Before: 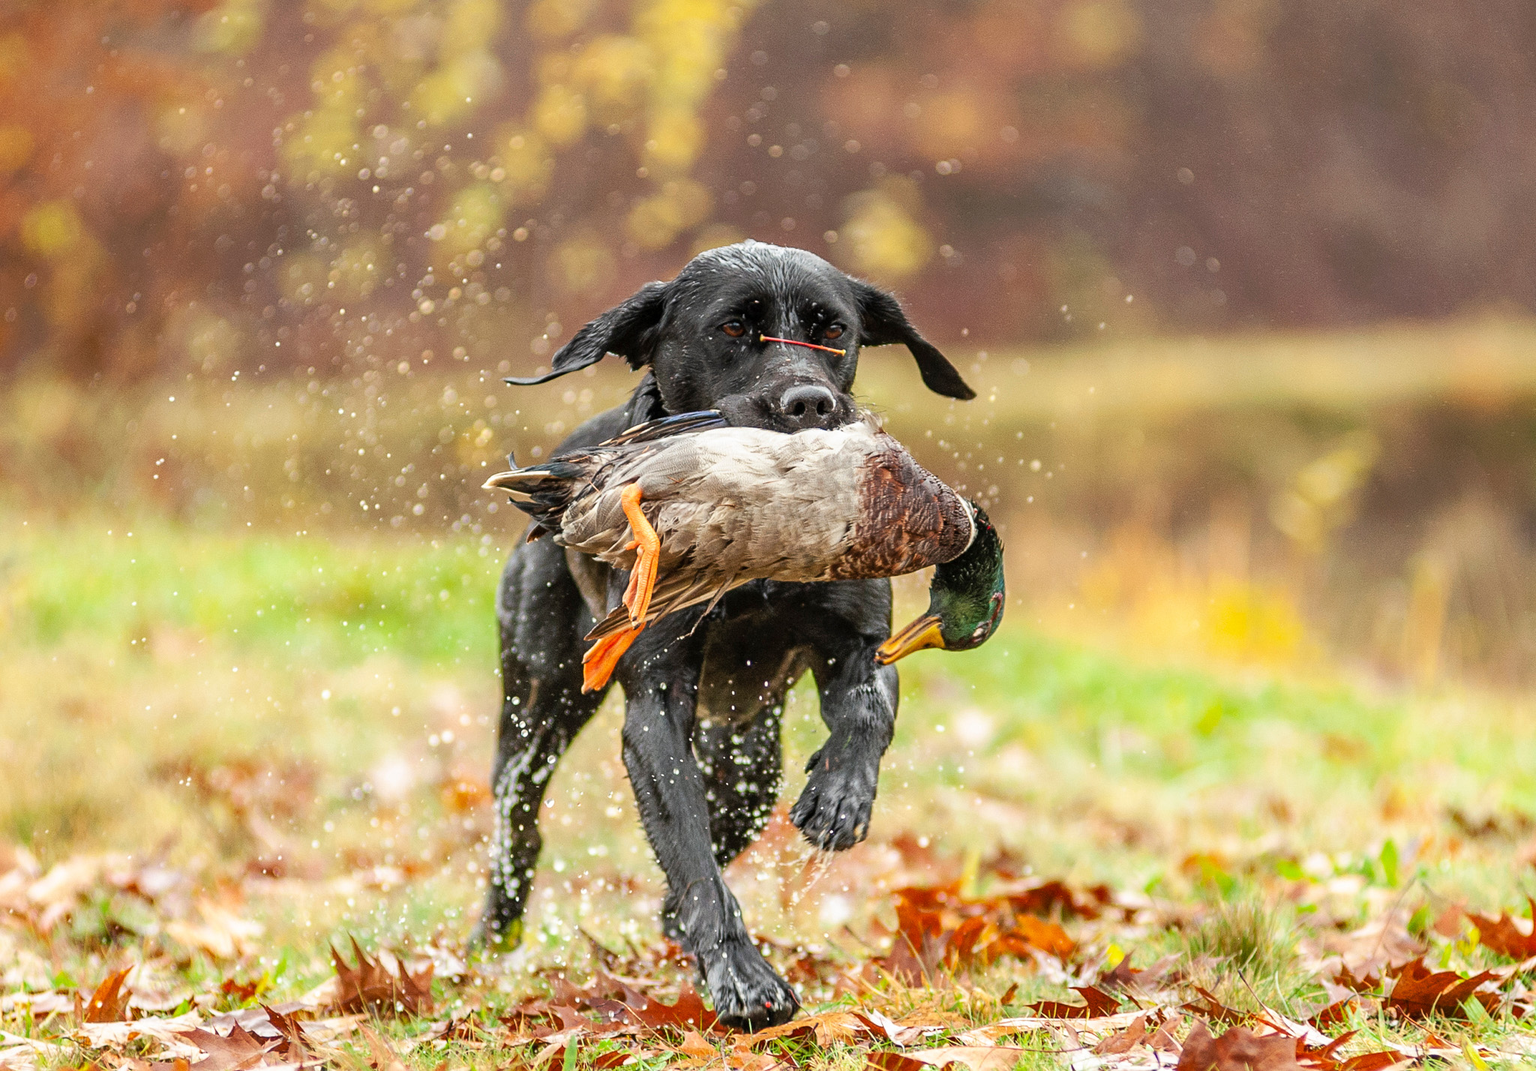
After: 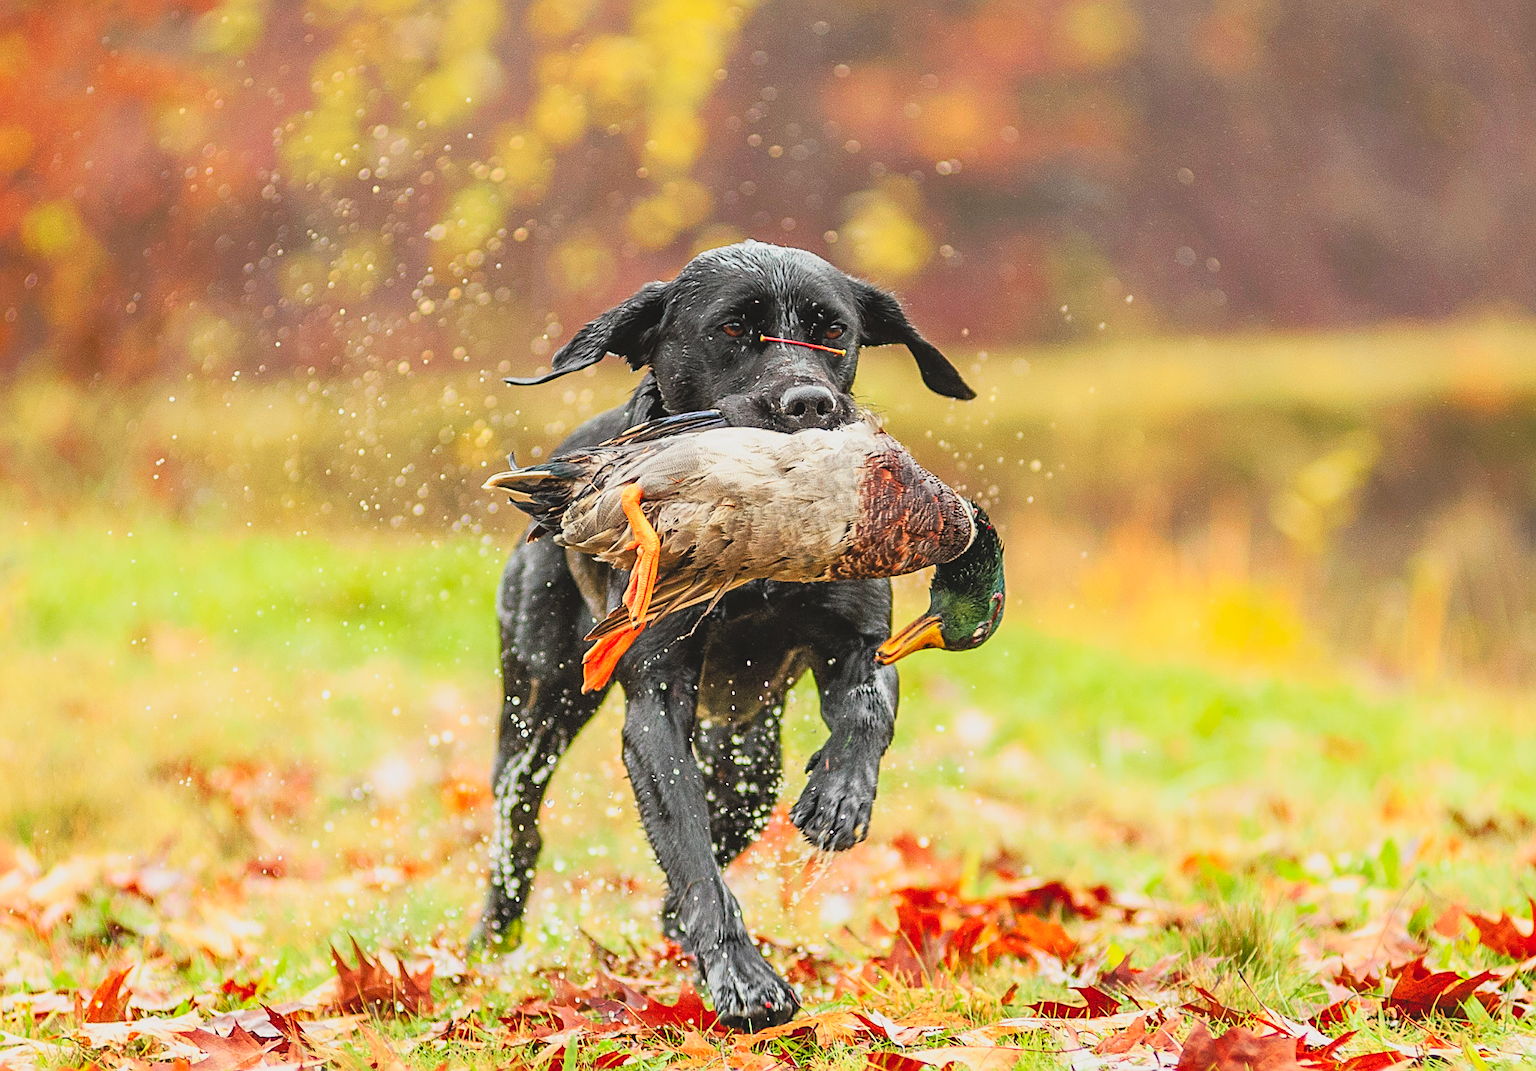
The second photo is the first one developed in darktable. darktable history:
sharpen: on, module defaults
exposure: black level correction -0.015, exposure -0.512 EV, compensate exposure bias true, compensate highlight preservation false
tone curve: curves: ch0 [(0, 0.005) (0.103, 0.097) (0.18, 0.22) (0.378, 0.482) (0.504, 0.631) (0.663, 0.801) (0.834, 0.914) (1, 0.971)]; ch1 [(0, 0) (0.172, 0.123) (0.324, 0.253) (0.396, 0.388) (0.478, 0.461) (0.499, 0.498) (0.522, 0.528) (0.604, 0.692) (0.704, 0.818) (1, 1)]; ch2 [(0, 0) (0.411, 0.424) (0.496, 0.5) (0.515, 0.519) (0.555, 0.585) (0.628, 0.703) (1, 1)], color space Lab, independent channels, preserve colors none
